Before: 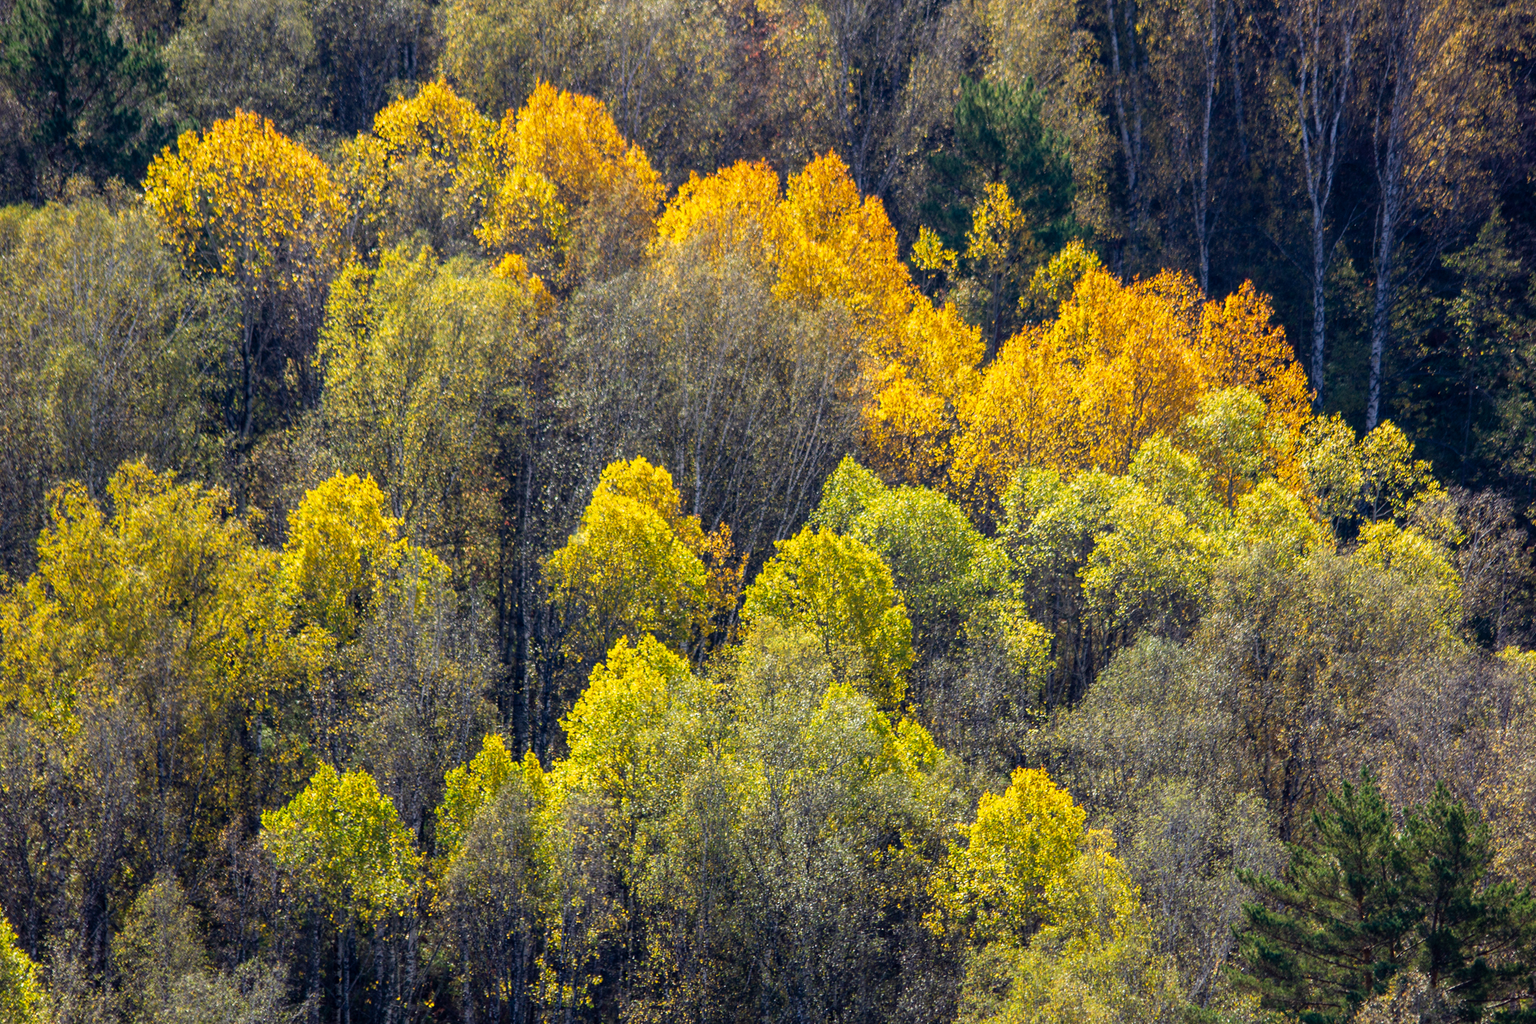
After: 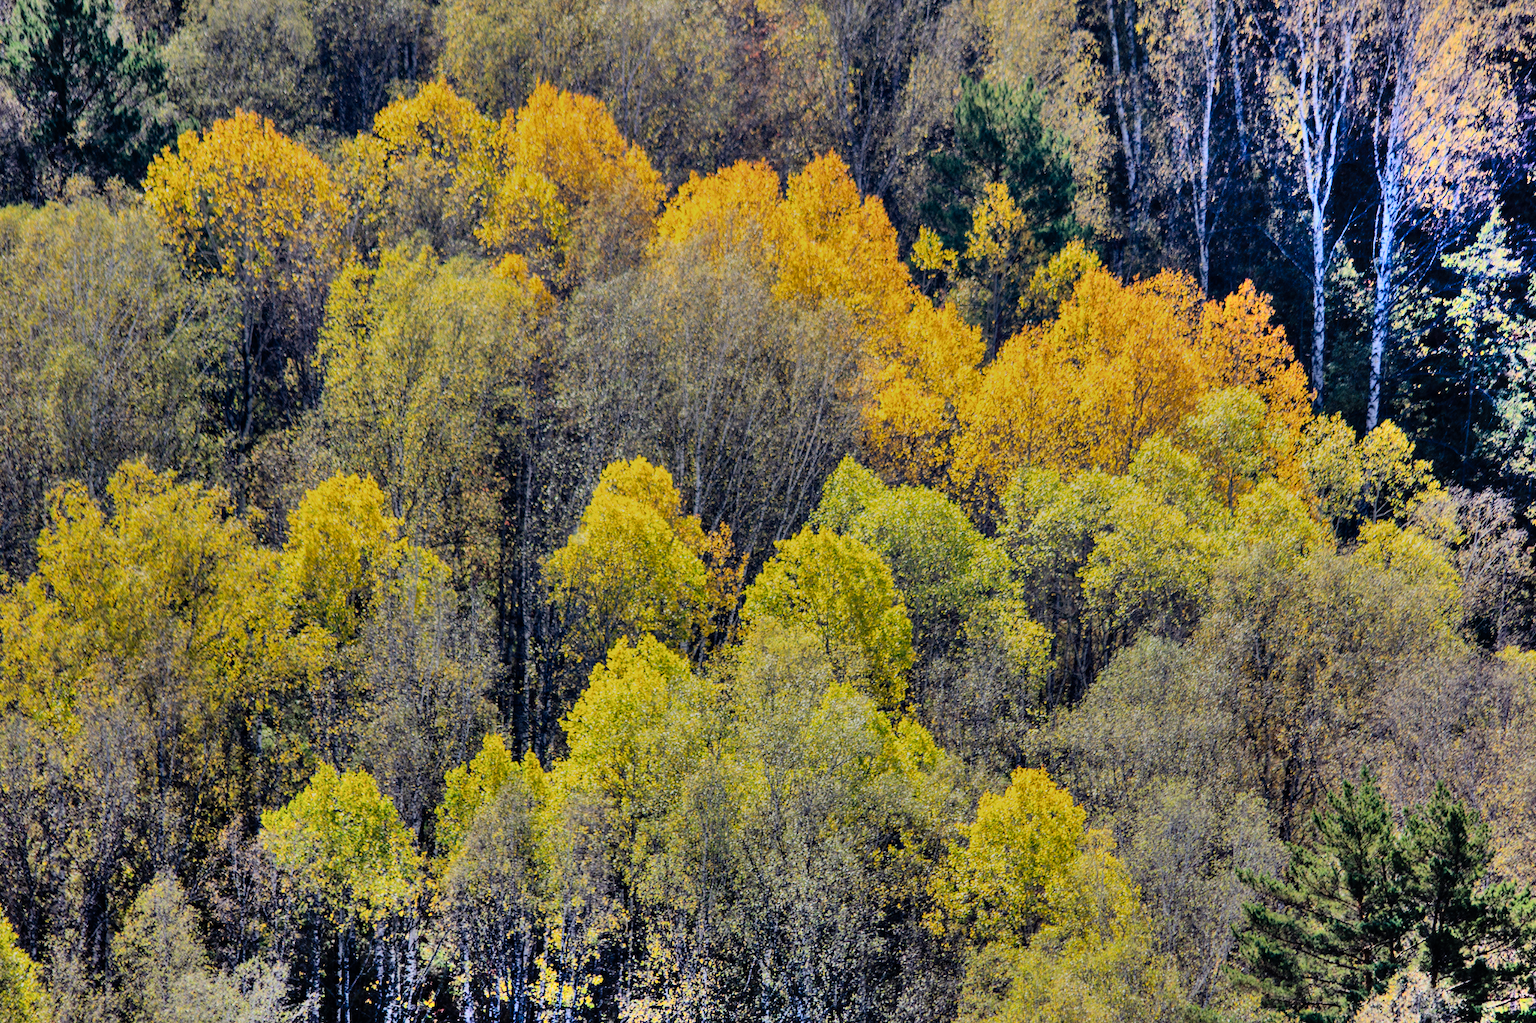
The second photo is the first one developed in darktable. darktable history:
tone curve: curves: ch0 [(0, 0) (0.07, 0.052) (0.23, 0.254) (0.486, 0.53) (0.822, 0.825) (0.994, 0.955)]; ch1 [(0, 0) (0.226, 0.261) (0.379, 0.442) (0.469, 0.472) (0.495, 0.495) (0.514, 0.504) (0.561, 0.568) (0.59, 0.612) (1, 1)]; ch2 [(0, 0) (0.269, 0.299) (0.459, 0.441) (0.498, 0.499) (0.523, 0.52) (0.551, 0.576) (0.629, 0.643) (0.659, 0.681) (0.718, 0.764) (1, 1)], preserve colors none
filmic rgb: black relative exposure -7.65 EV, white relative exposure 4.56 EV, hardness 3.61
shadows and highlights: radius 123.28, shadows 98.9, white point adjustment -2.88, highlights -99.77, soften with gaussian
